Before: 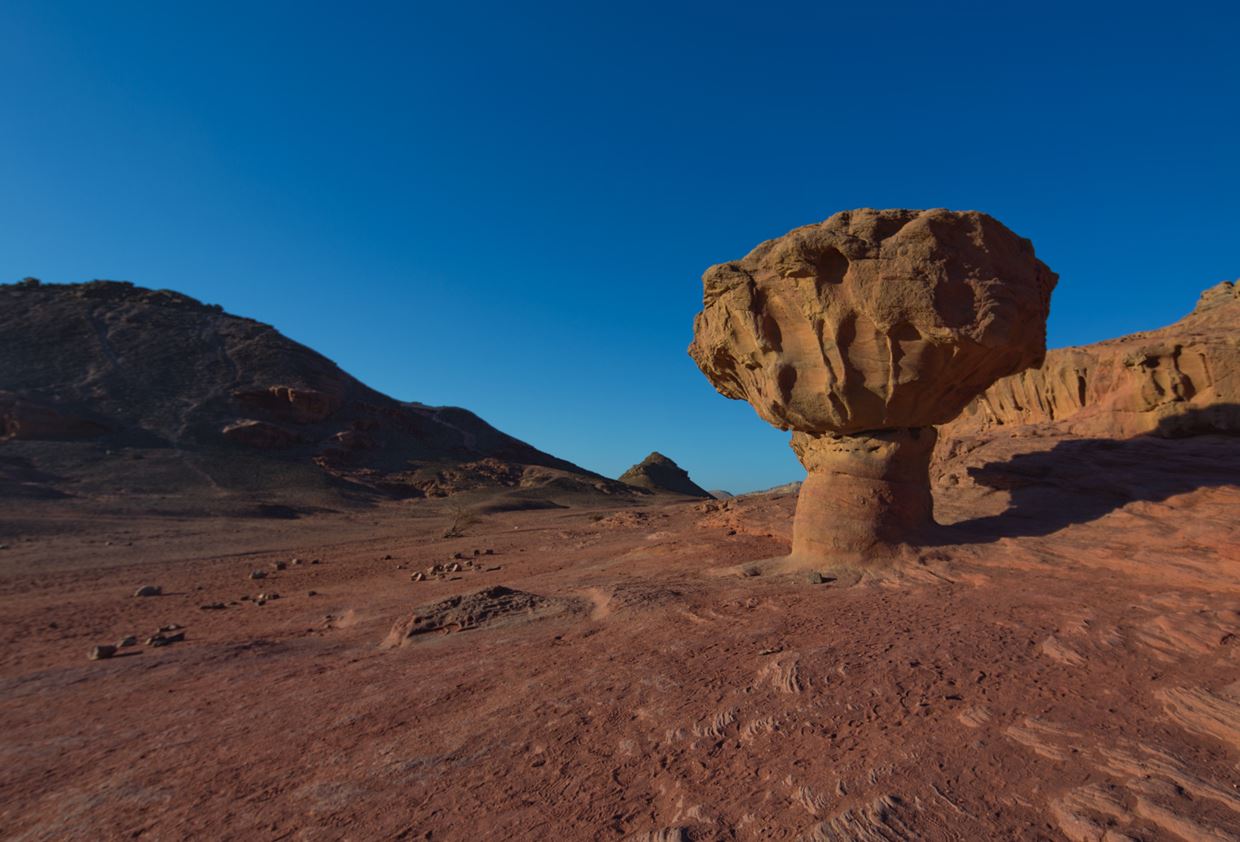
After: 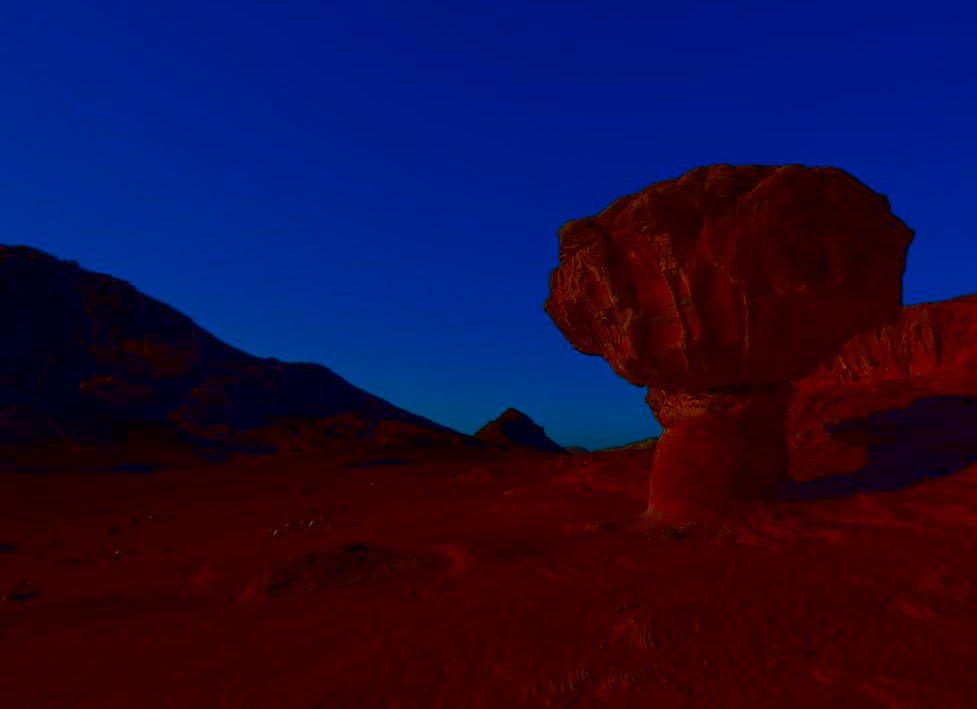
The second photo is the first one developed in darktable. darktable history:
crop: left 11.614%, top 5.279%, right 9.557%, bottom 10.494%
contrast brightness saturation: brightness -0.989, saturation 0.988
